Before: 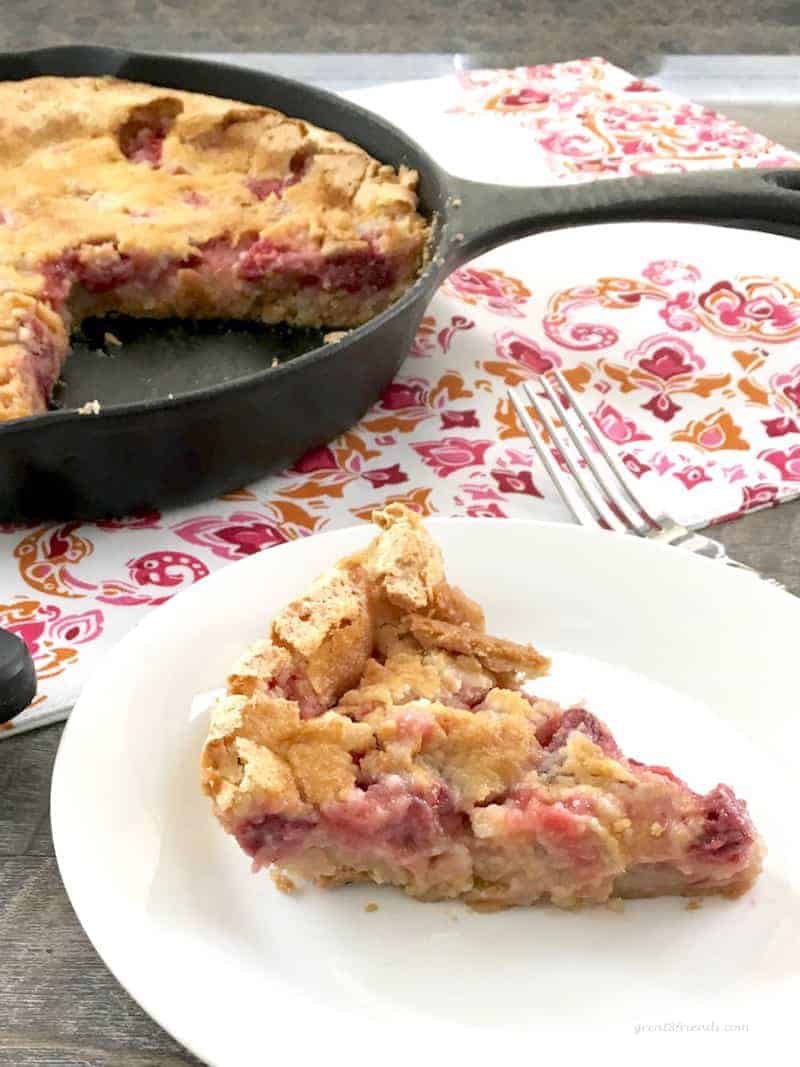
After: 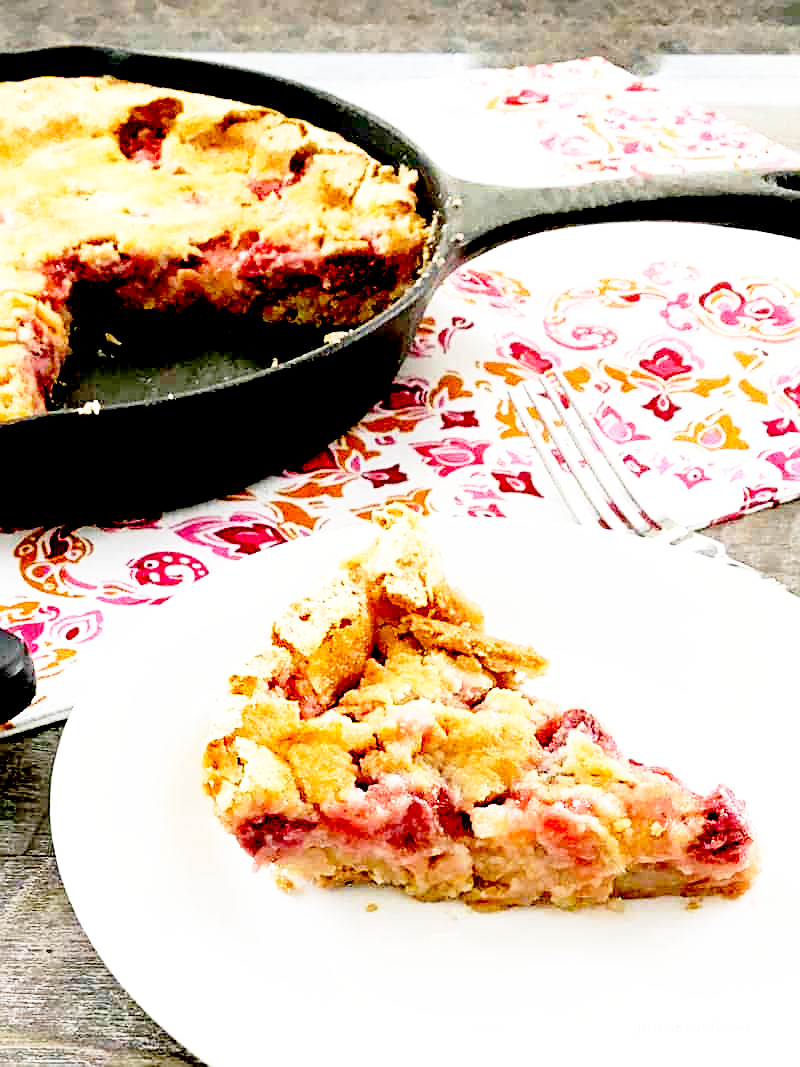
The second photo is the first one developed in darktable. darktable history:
exposure: black level correction 0.056, compensate highlight preservation false
rotate and perspective: crop left 0, crop top 0
sharpen: on, module defaults
base curve: curves: ch0 [(0, 0) (0.012, 0.01) (0.073, 0.168) (0.31, 0.711) (0.645, 0.957) (1, 1)], preserve colors none
